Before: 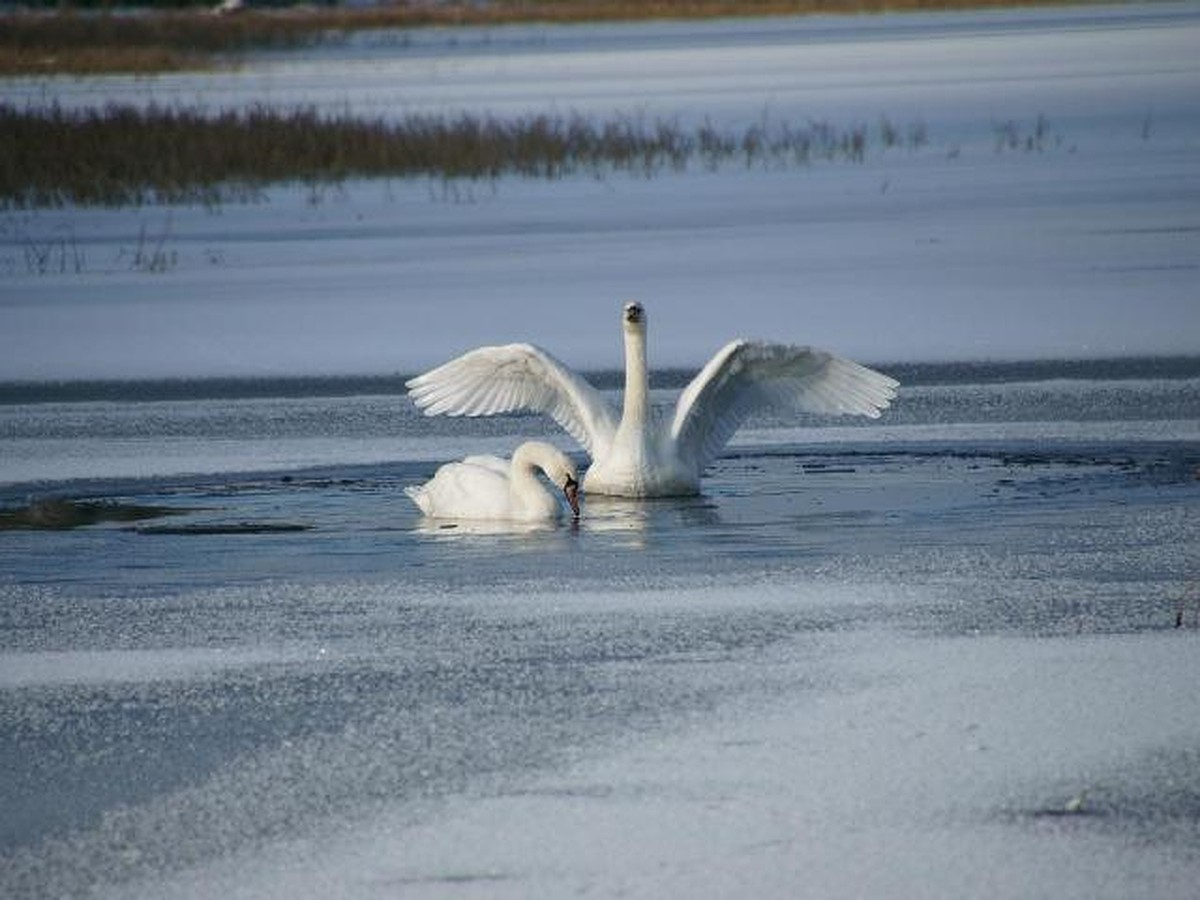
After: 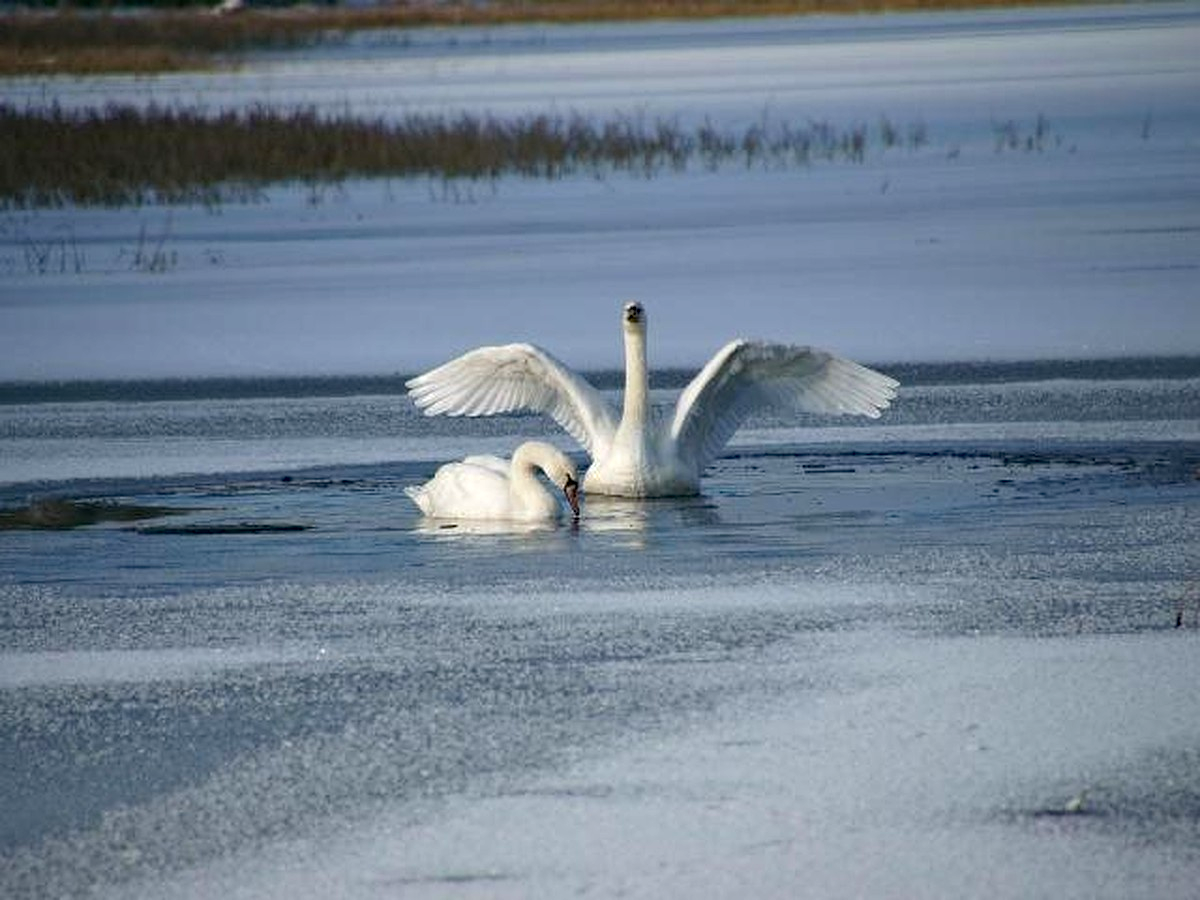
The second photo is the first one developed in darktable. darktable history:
exposure: exposure 0.161 EV, compensate highlight preservation false
haze removal: compatibility mode true, adaptive false
